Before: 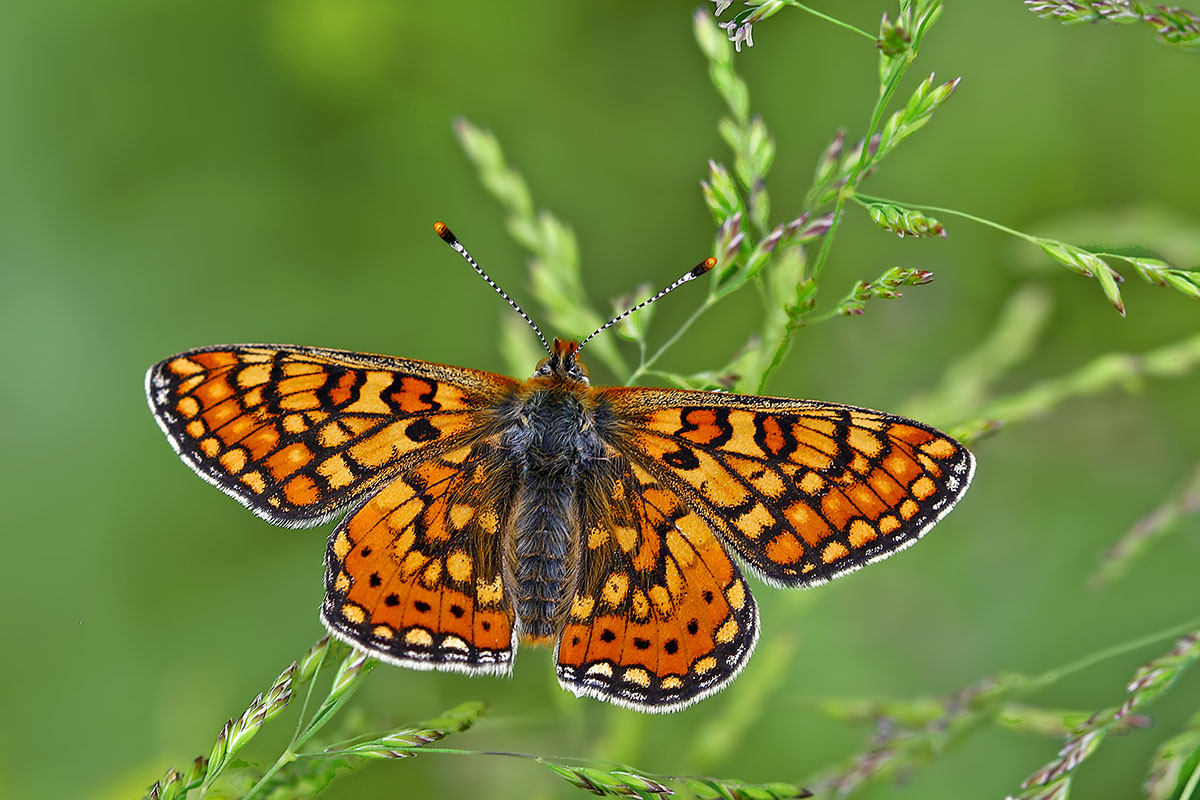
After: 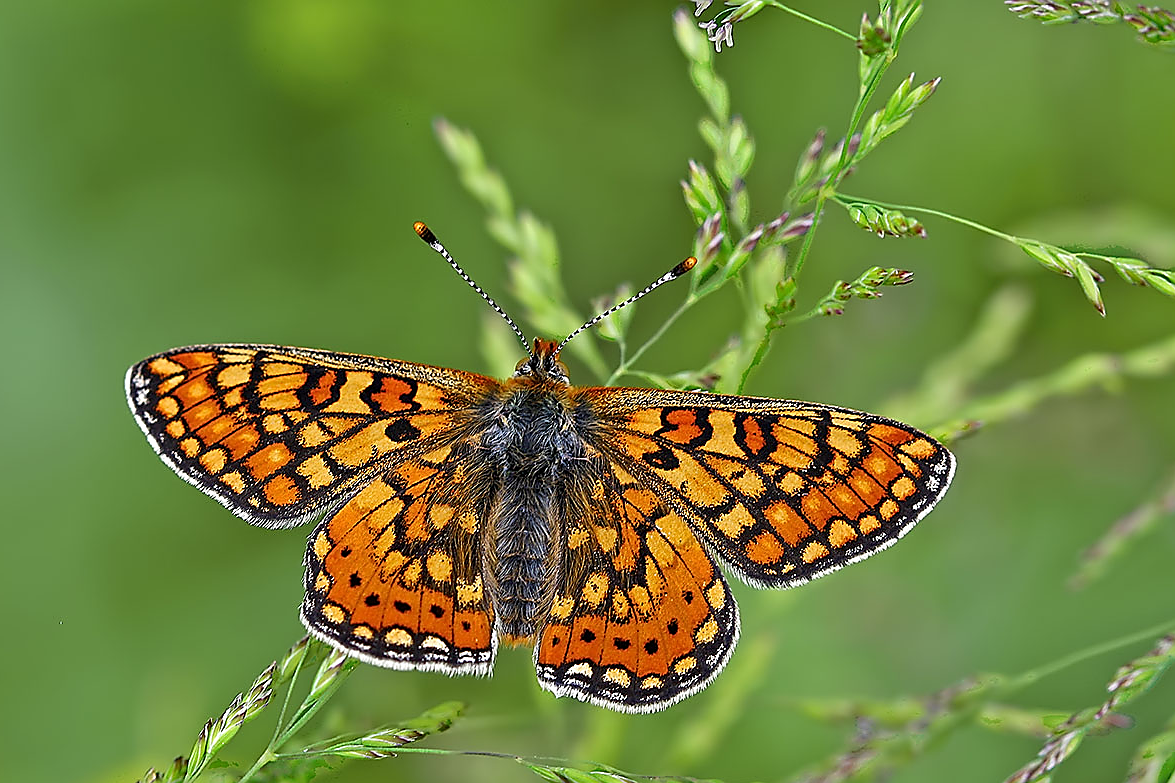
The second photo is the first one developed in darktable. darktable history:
crop: left 1.743%, right 0.268%, bottom 2.011%
sharpen: radius 1.4, amount 1.25, threshold 0.7
